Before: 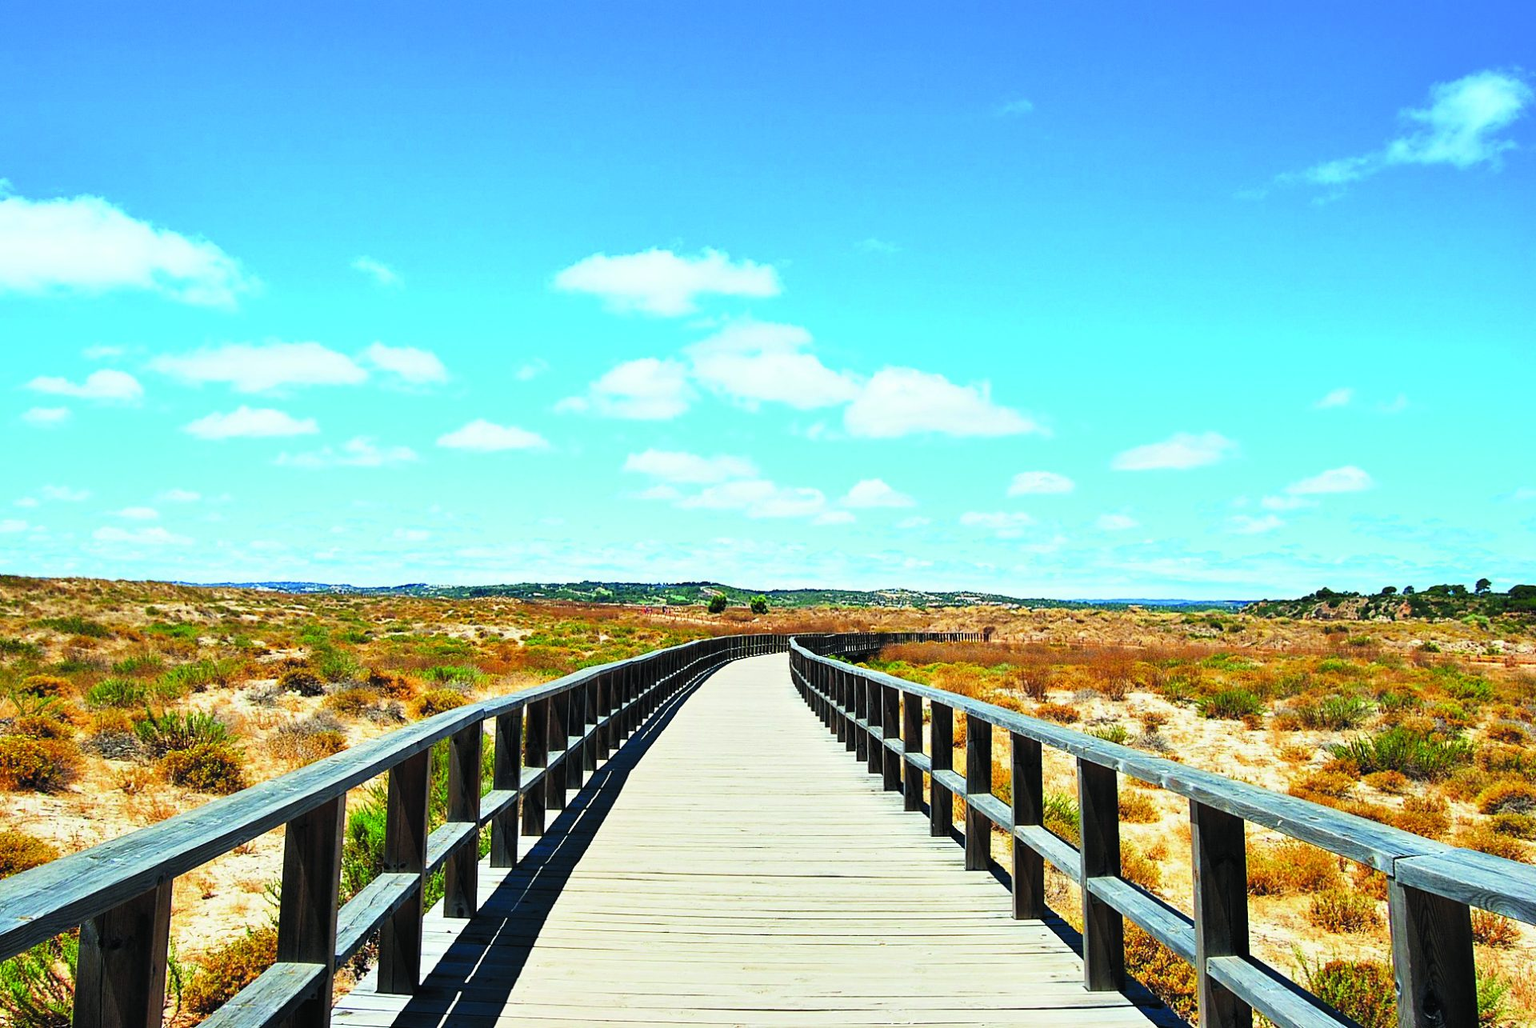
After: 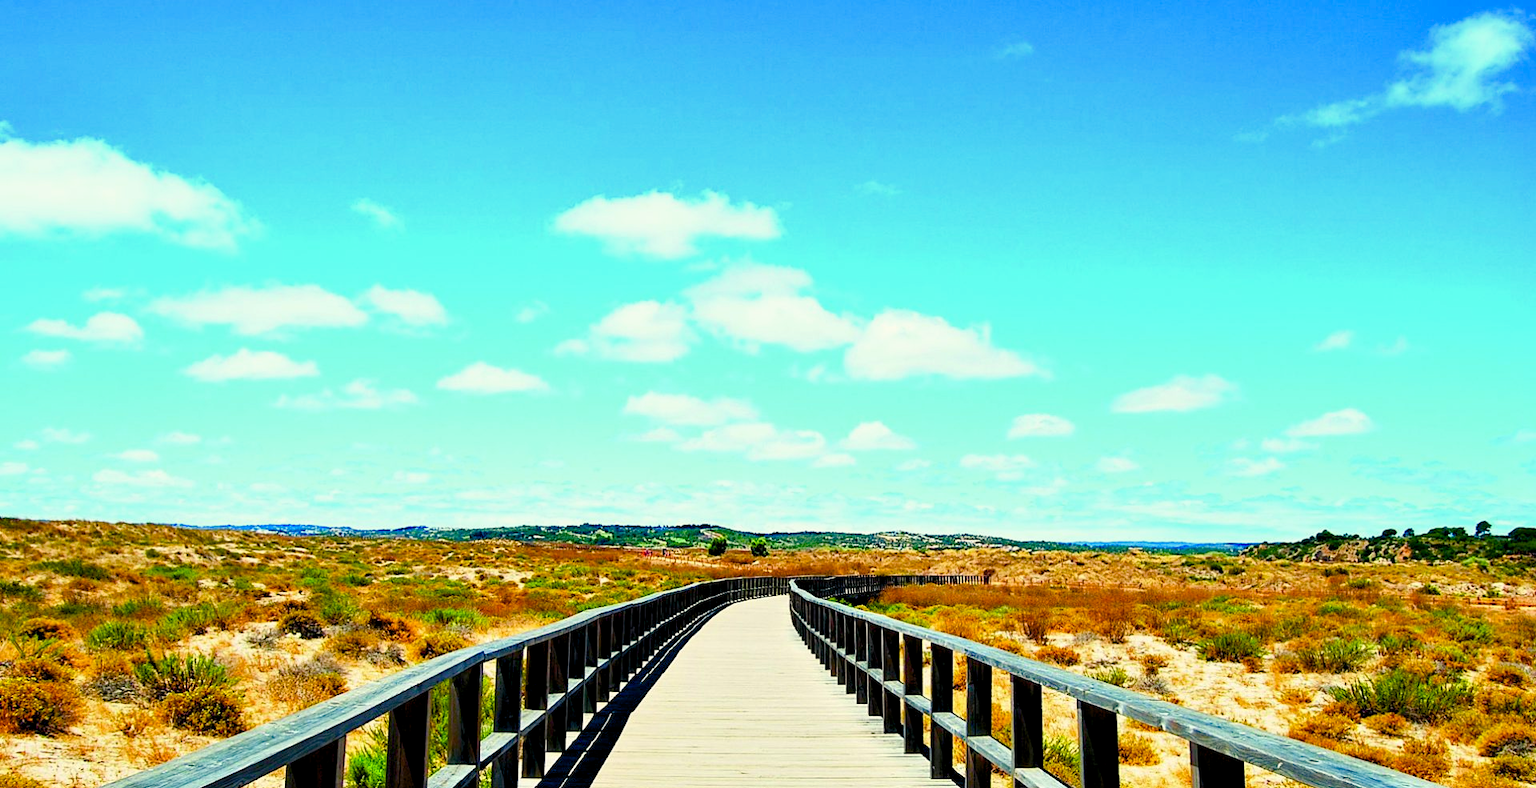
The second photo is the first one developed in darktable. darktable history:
color balance rgb: shadows lift › chroma 3%, shadows lift › hue 280.8°, power › hue 330°, highlights gain › chroma 3%, highlights gain › hue 75.6°, global offset › luminance -1%, perceptual saturation grading › global saturation 20%, perceptual saturation grading › highlights -25%, perceptual saturation grading › shadows 50%, global vibrance 20%
crop: top 5.667%, bottom 17.637%
